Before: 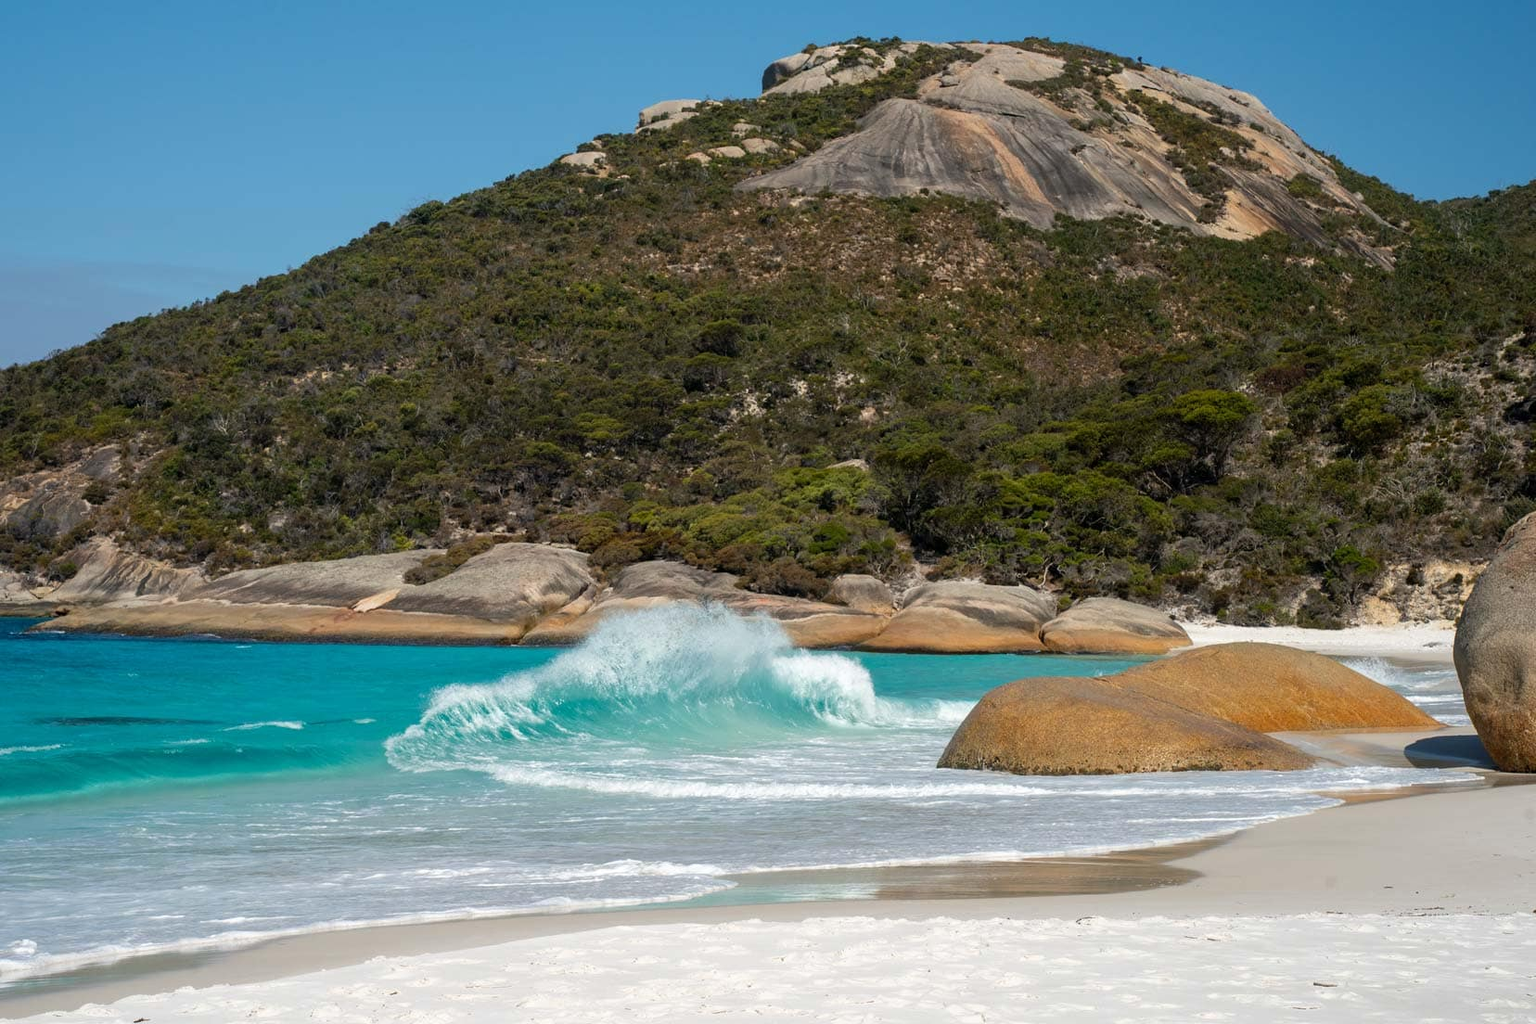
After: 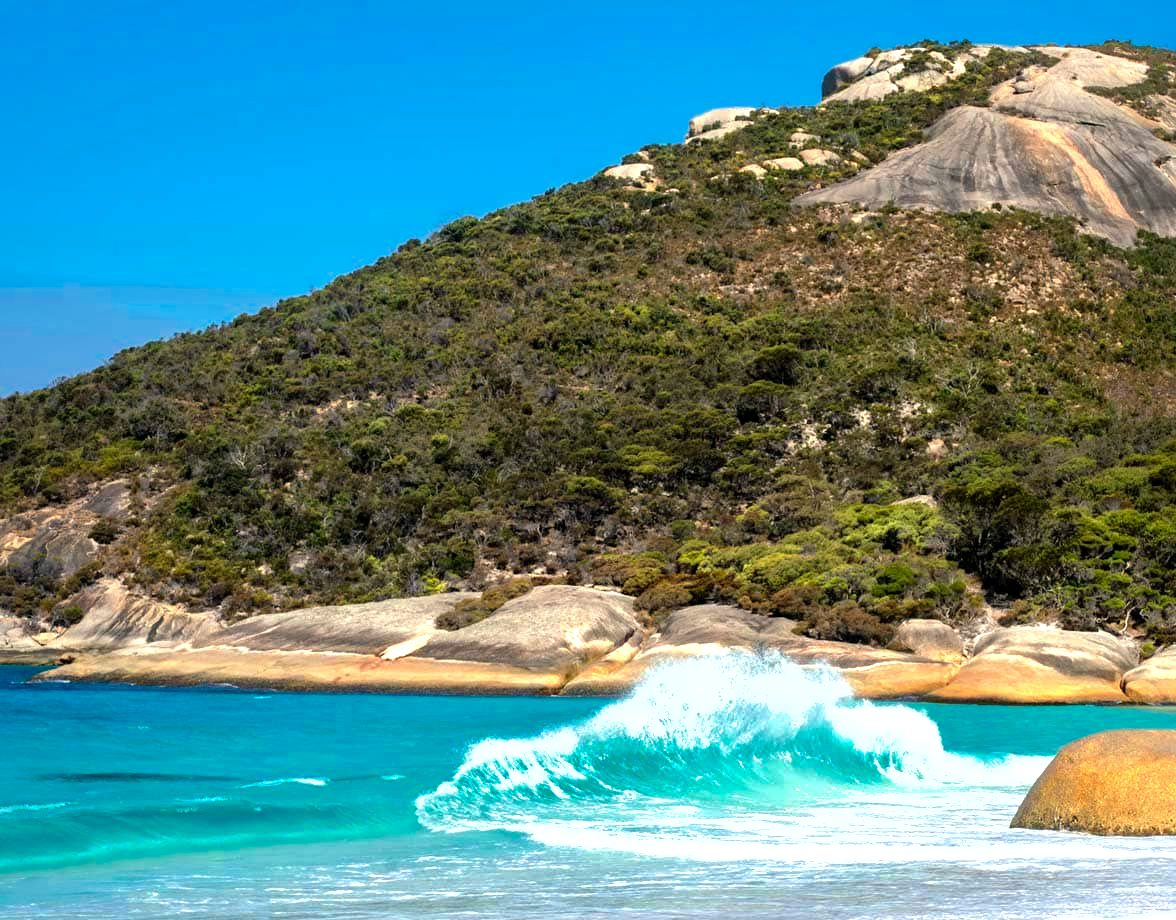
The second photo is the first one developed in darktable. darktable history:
color zones: curves: ch0 [(0.287, 0.048) (0.493, 0.484) (0.737, 0.816)]; ch1 [(0, 0) (0.143, 0) (0.286, 0) (0.429, 0) (0.571, 0) (0.714, 0) (0.857, 0)], mix -135.69%
crop: right 28.928%, bottom 16.633%
local contrast: mode bilateral grid, contrast 21, coarseness 51, detail 119%, midtone range 0.2
tone equalizer: -8 EV -1.09 EV, -7 EV -1.01 EV, -6 EV -0.863 EV, -5 EV -0.602 EV, -3 EV 0.579 EV, -2 EV 0.893 EV, -1 EV 0.993 EV, +0 EV 1.06 EV, mask exposure compensation -0.487 EV
shadows and highlights: on, module defaults
